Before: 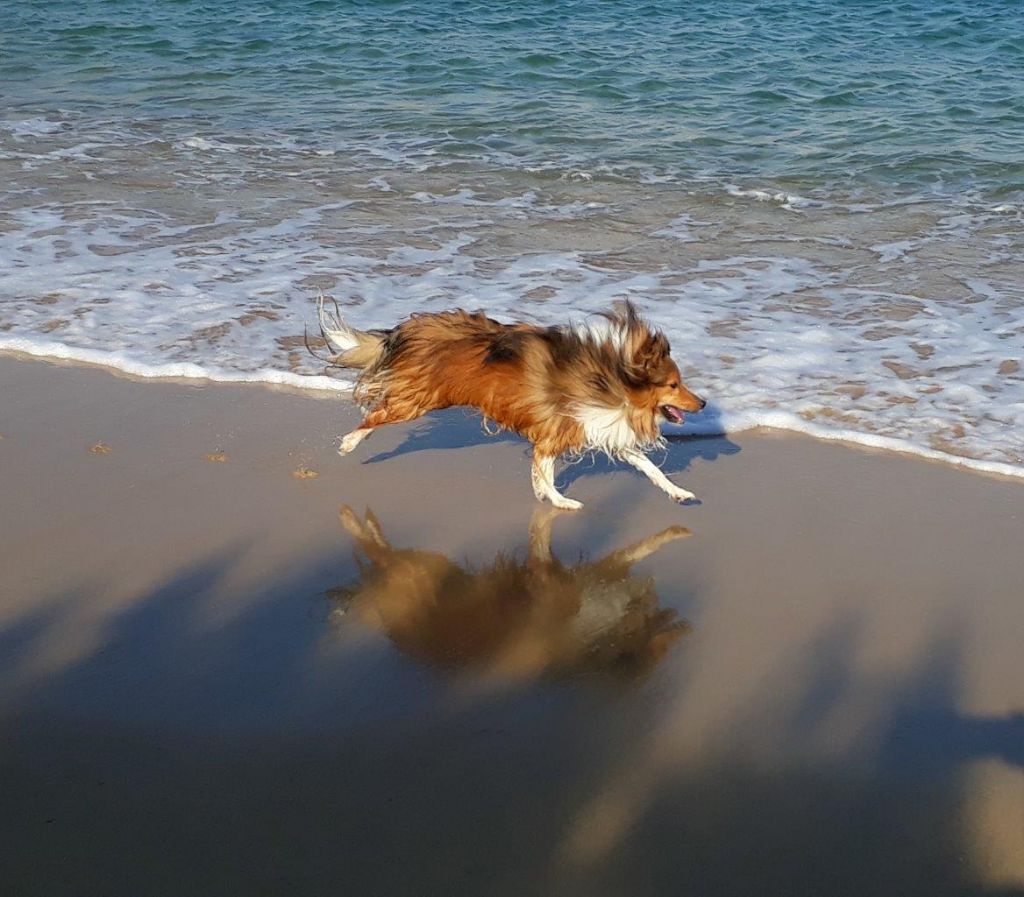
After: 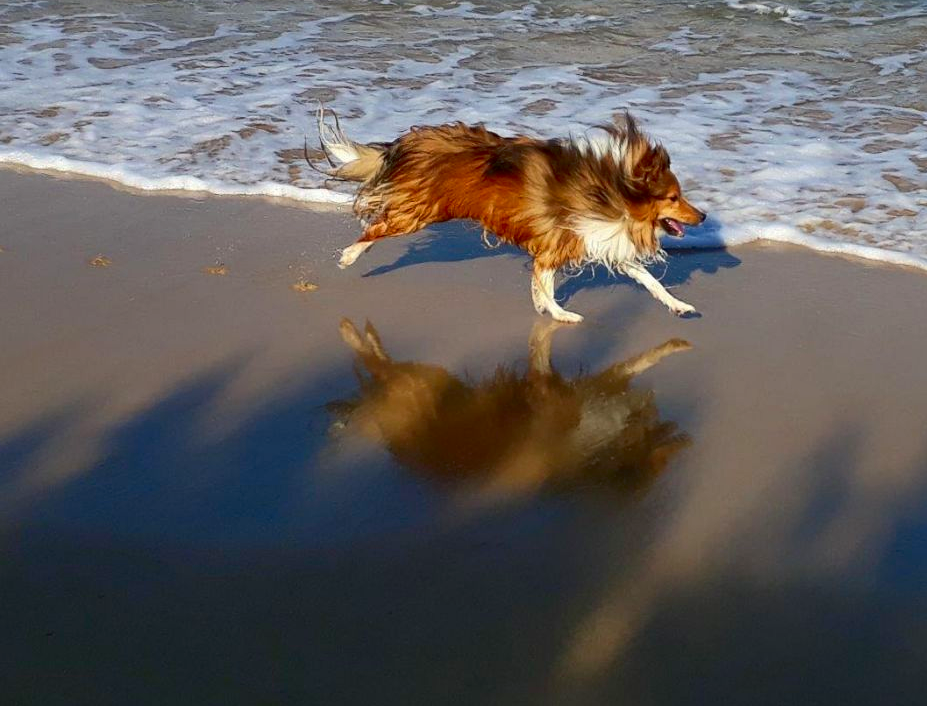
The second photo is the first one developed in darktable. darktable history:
crop: top 20.916%, right 9.437%, bottom 0.316%
color correction: saturation 0.98
contrast brightness saturation: contrast 0.19, brightness -0.11, saturation 0.21
shadows and highlights: on, module defaults
